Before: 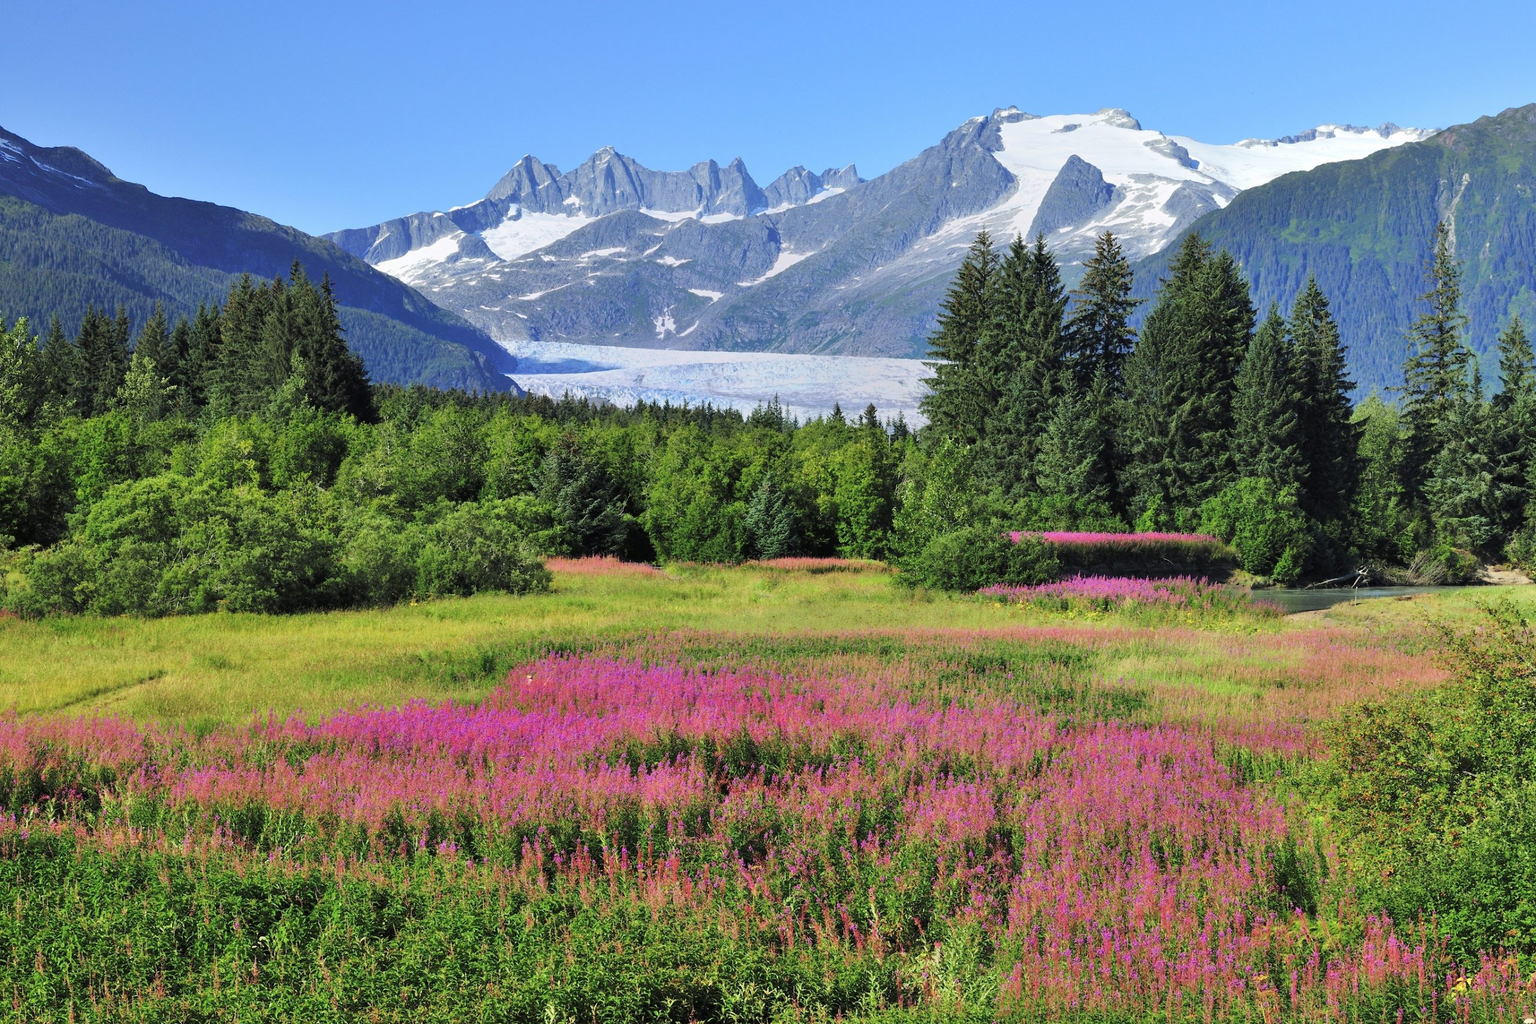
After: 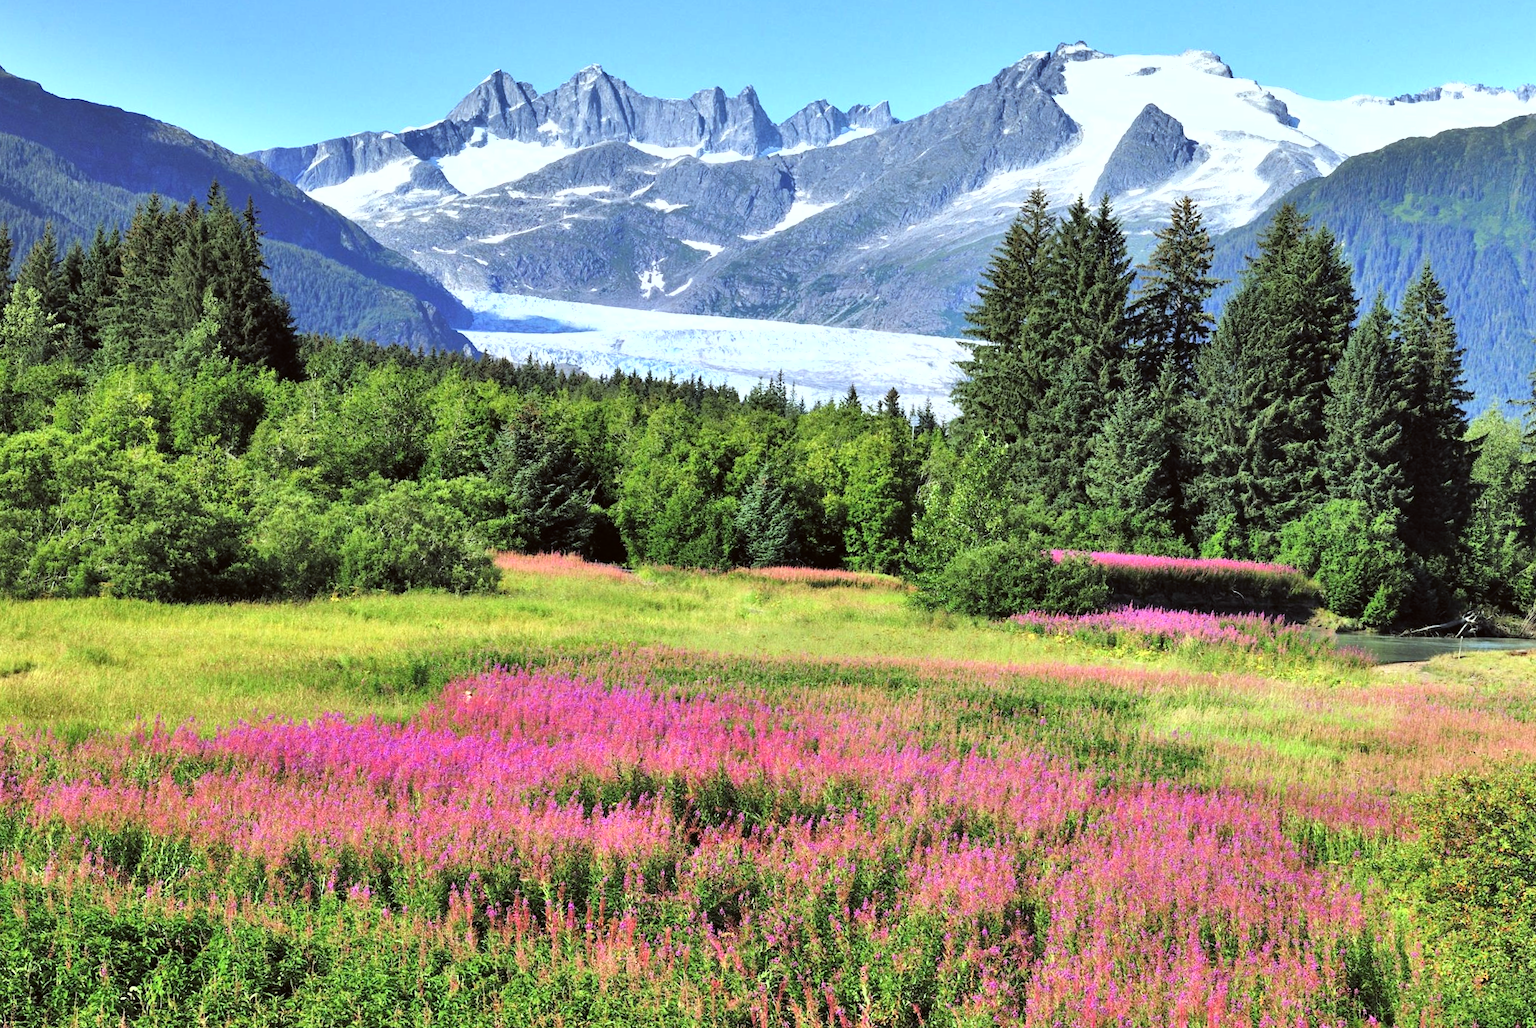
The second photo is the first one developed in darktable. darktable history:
crop and rotate: angle -2.95°, left 5.312%, top 5.156%, right 4.699%, bottom 4.433%
exposure: black level correction 0, exposure 0 EV, compensate highlight preservation false
tone equalizer: -8 EV -0.763 EV, -7 EV -0.737 EV, -6 EV -0.607 EV, -5 EV -0.416 EV, -3 EV 0.395 EV, -2 EV 0.6 EV, -1 EV 0.691 EV, +0 EV 0.723 EV
shadows and highlights: shadows 60.17, shadows color adjustment 99.15%, highlights color adjustment 0.866%, soften with gaussian
color correction: highlights a* -2.84, highlights b* -2.22, shadows a* 2.29, shadows b* 2.93
